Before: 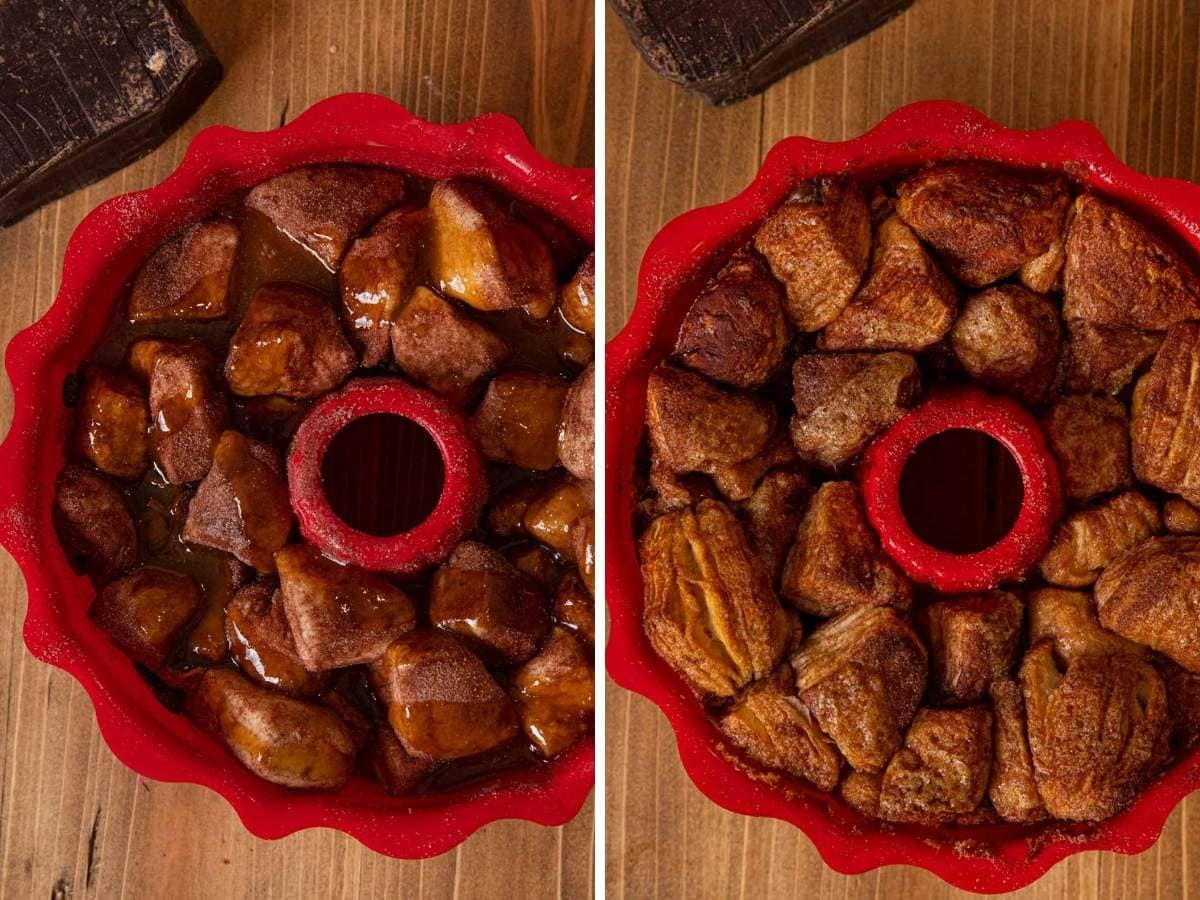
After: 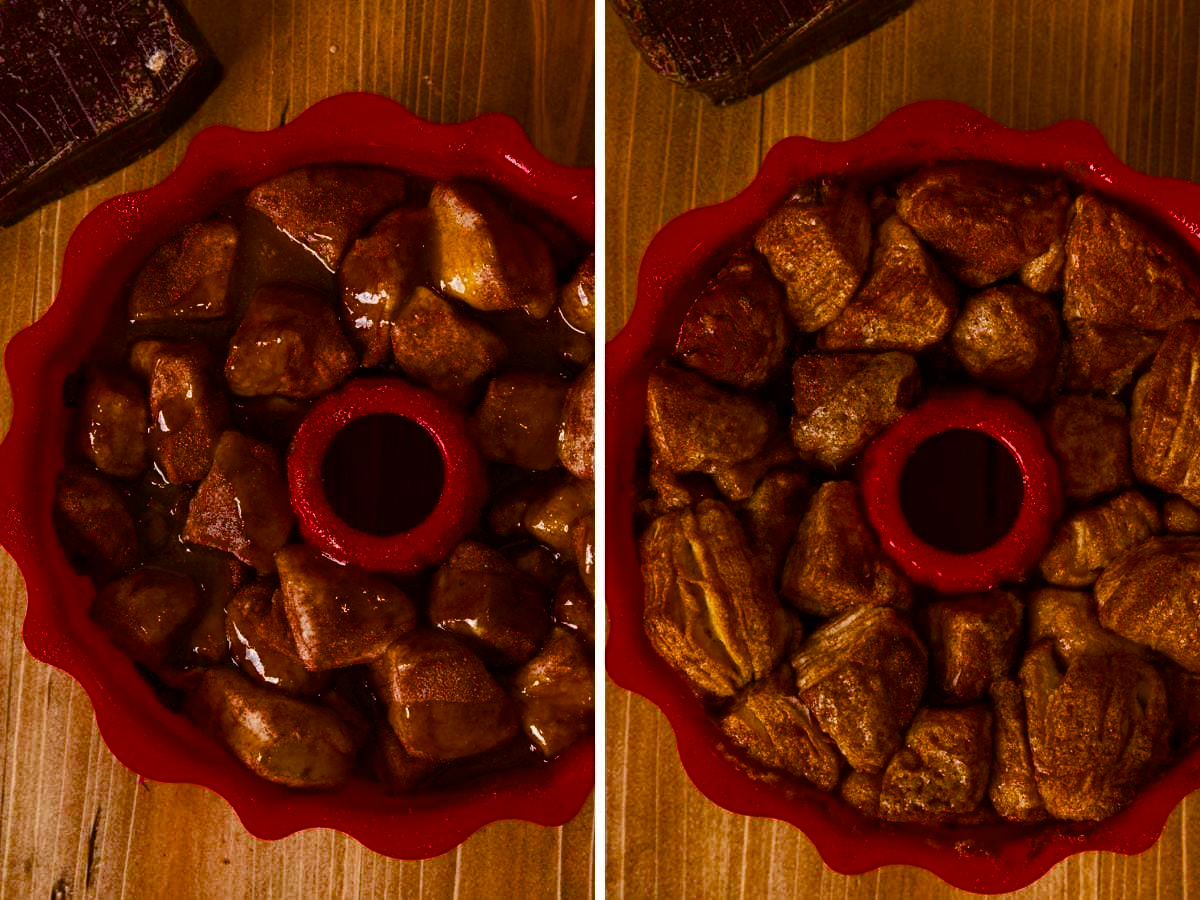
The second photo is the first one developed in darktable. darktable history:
color balance rgb: perceptual saturation grading › global saturation 45.334%, perceptual saturation grading › highlights -49.482%, perceptual saturation grading › shadows 29.716%, global vibrance 16.506%, saturation formula JzAzBz (2021)
